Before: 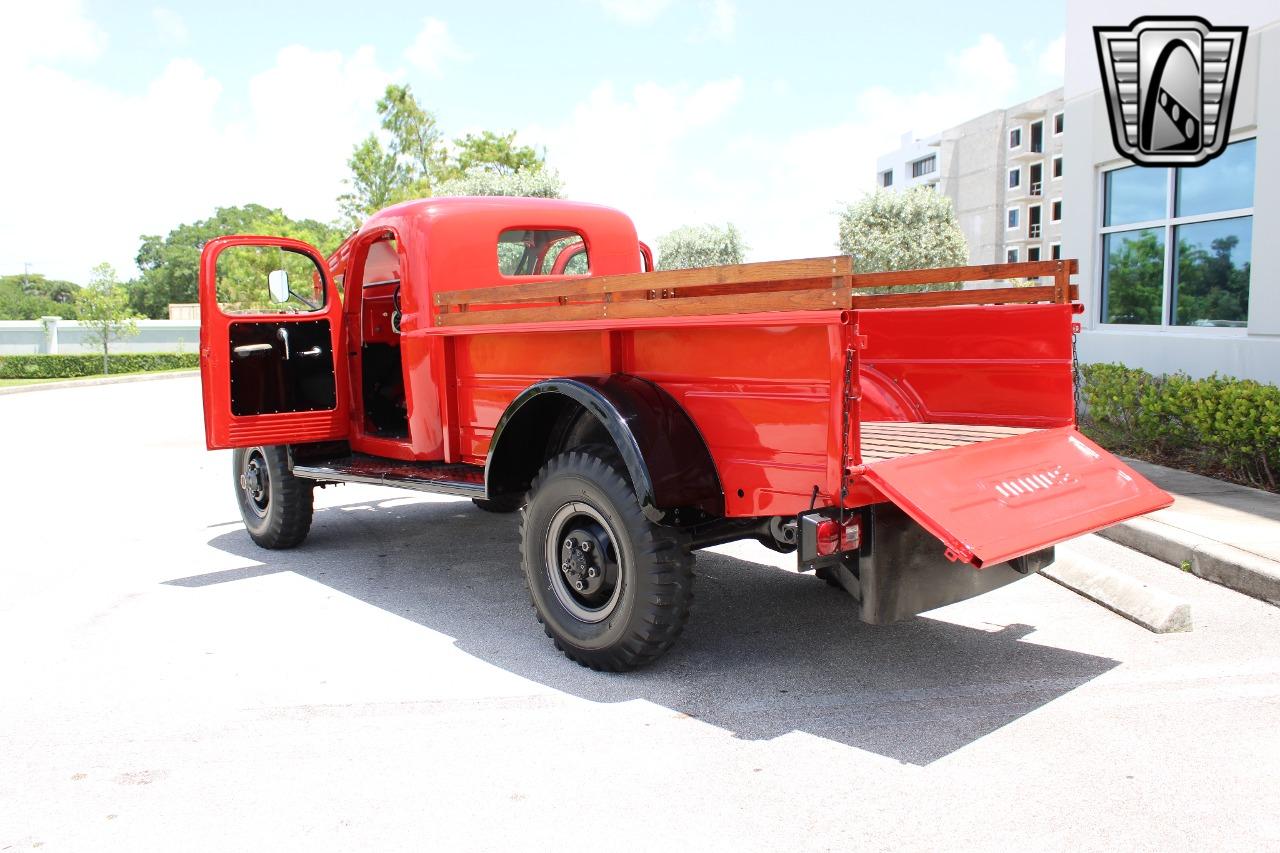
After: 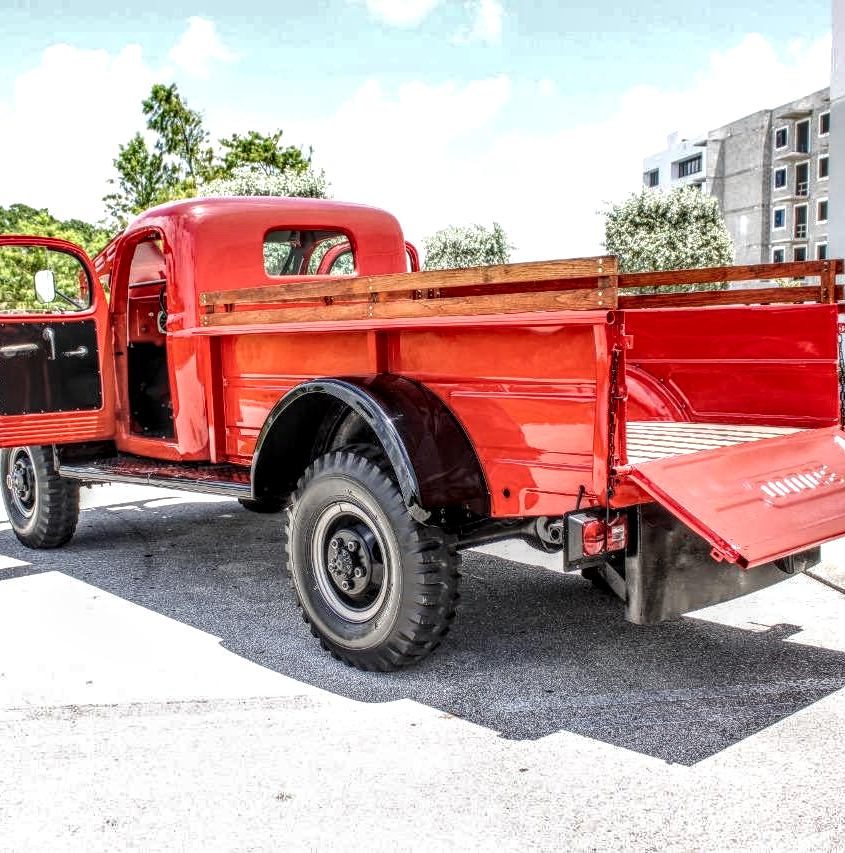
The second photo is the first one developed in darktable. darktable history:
local contrast: highlights 5%, shadows 5%, detail 299%, midtone range 0.297
crop and rotate: left 18.335%, right 15.599%
shadows and highlights: soften with gaussian
